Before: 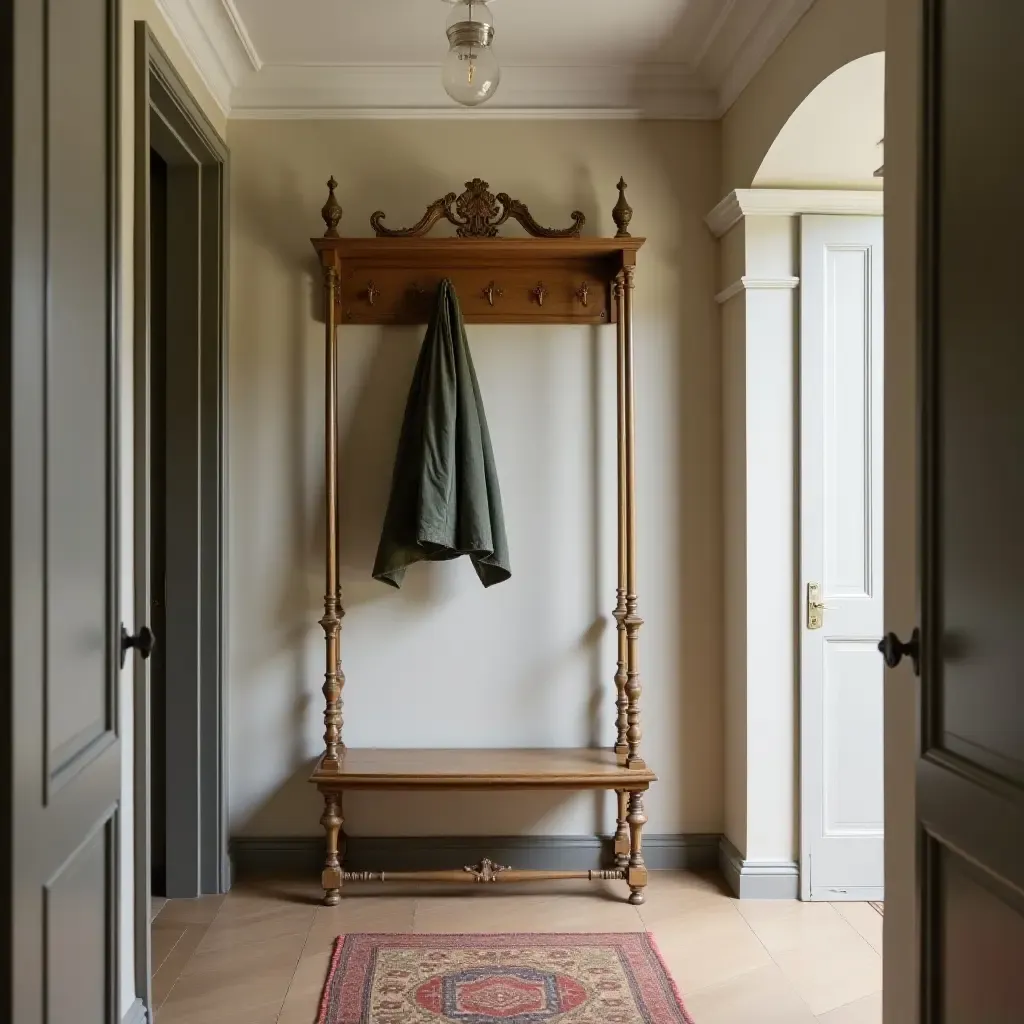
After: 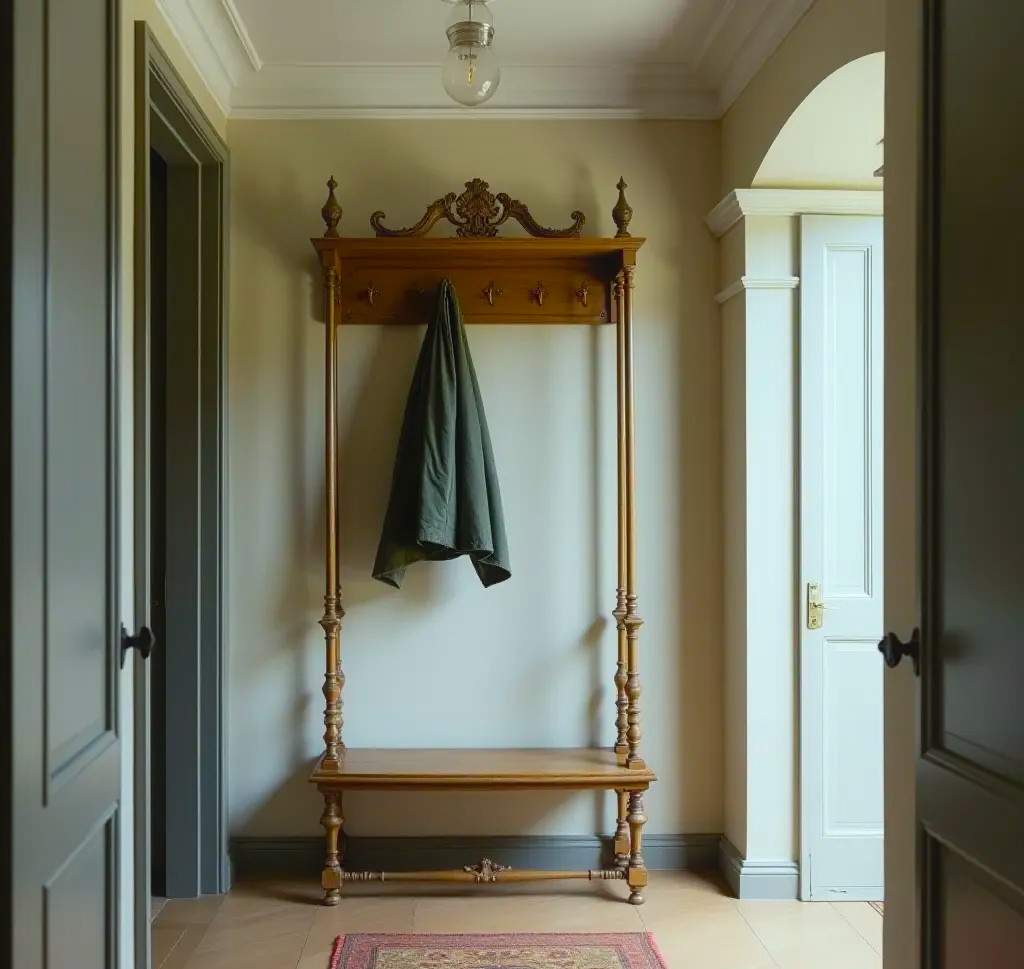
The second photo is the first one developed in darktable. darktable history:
crop and rotate: top 0.002%, bottom 5.292%
contrast equalizer: octaves 7, y [[0.5, 0.486, 0.447, 0.446, 0.489, 0.5], [0.5 ×6], [0.5 ×6], [0 ×6], [0 ×6]]
color correction: highlights a* -10.01, highlights b* -10.51
color balance rgb: shadows lift › chroma 2.055%, shadows lift › hue 247.42°, highlights gain › chroma 2.052%, highlights gain › hue 72.63°, perceptual saturation grading › global saturation 40.603%
